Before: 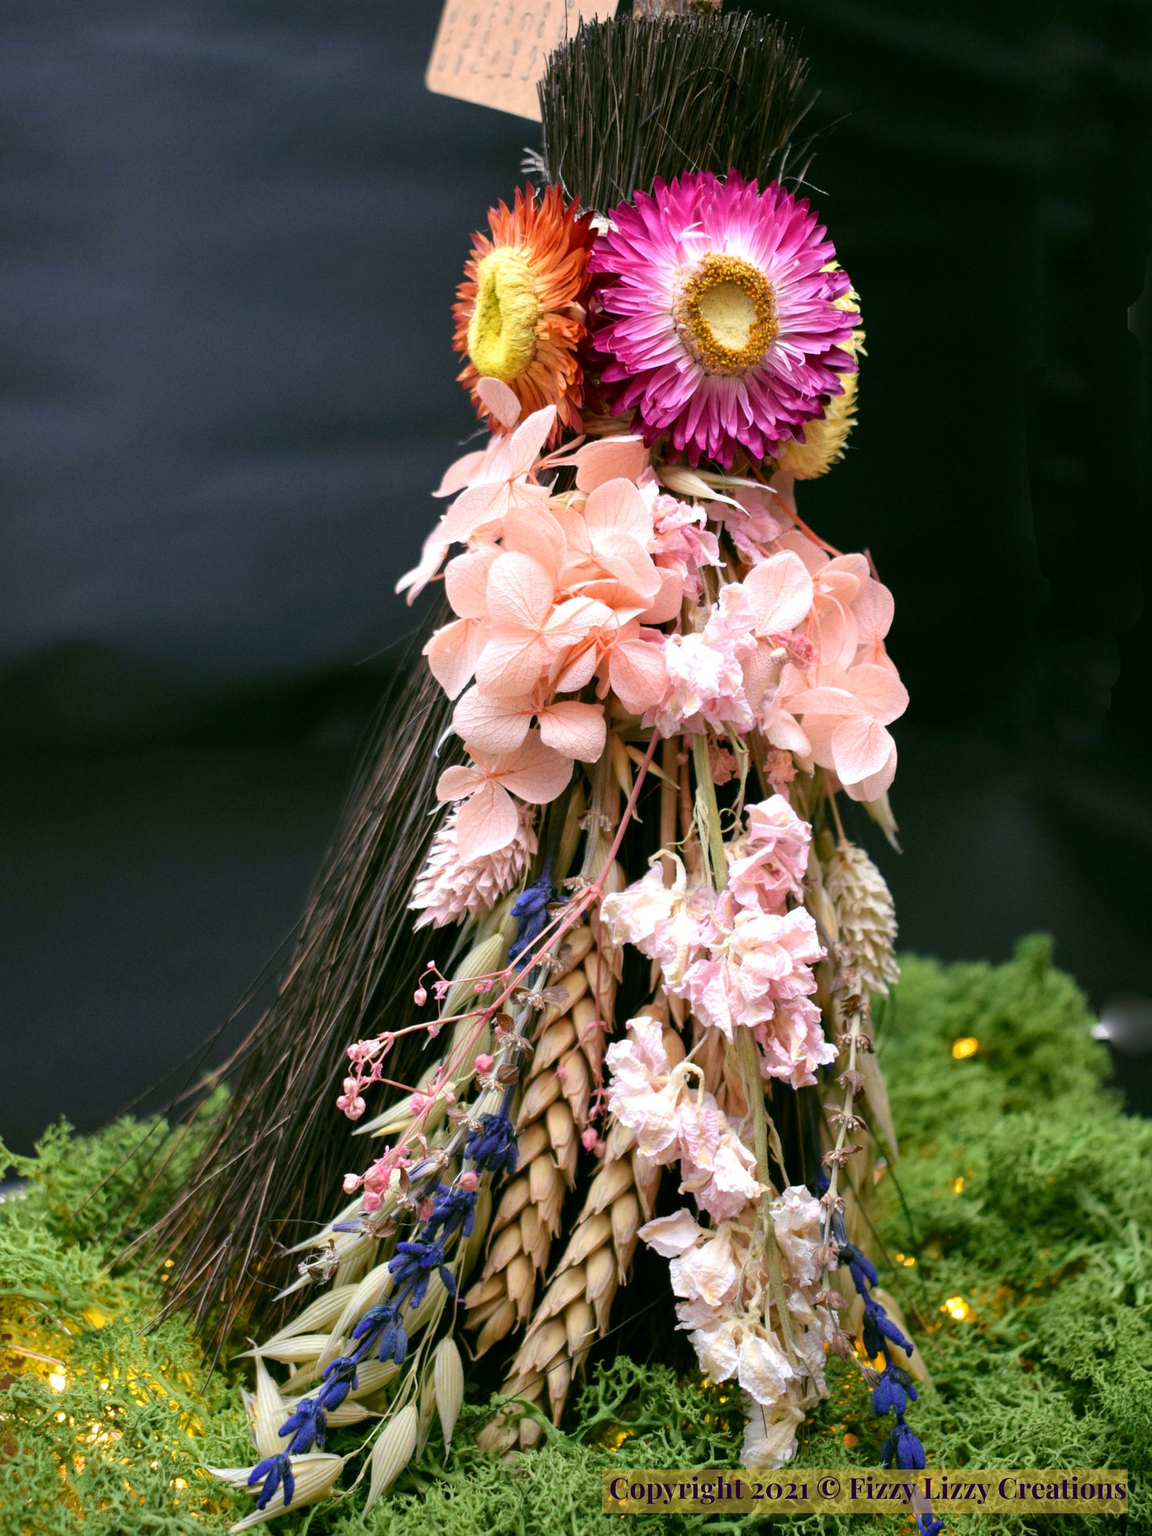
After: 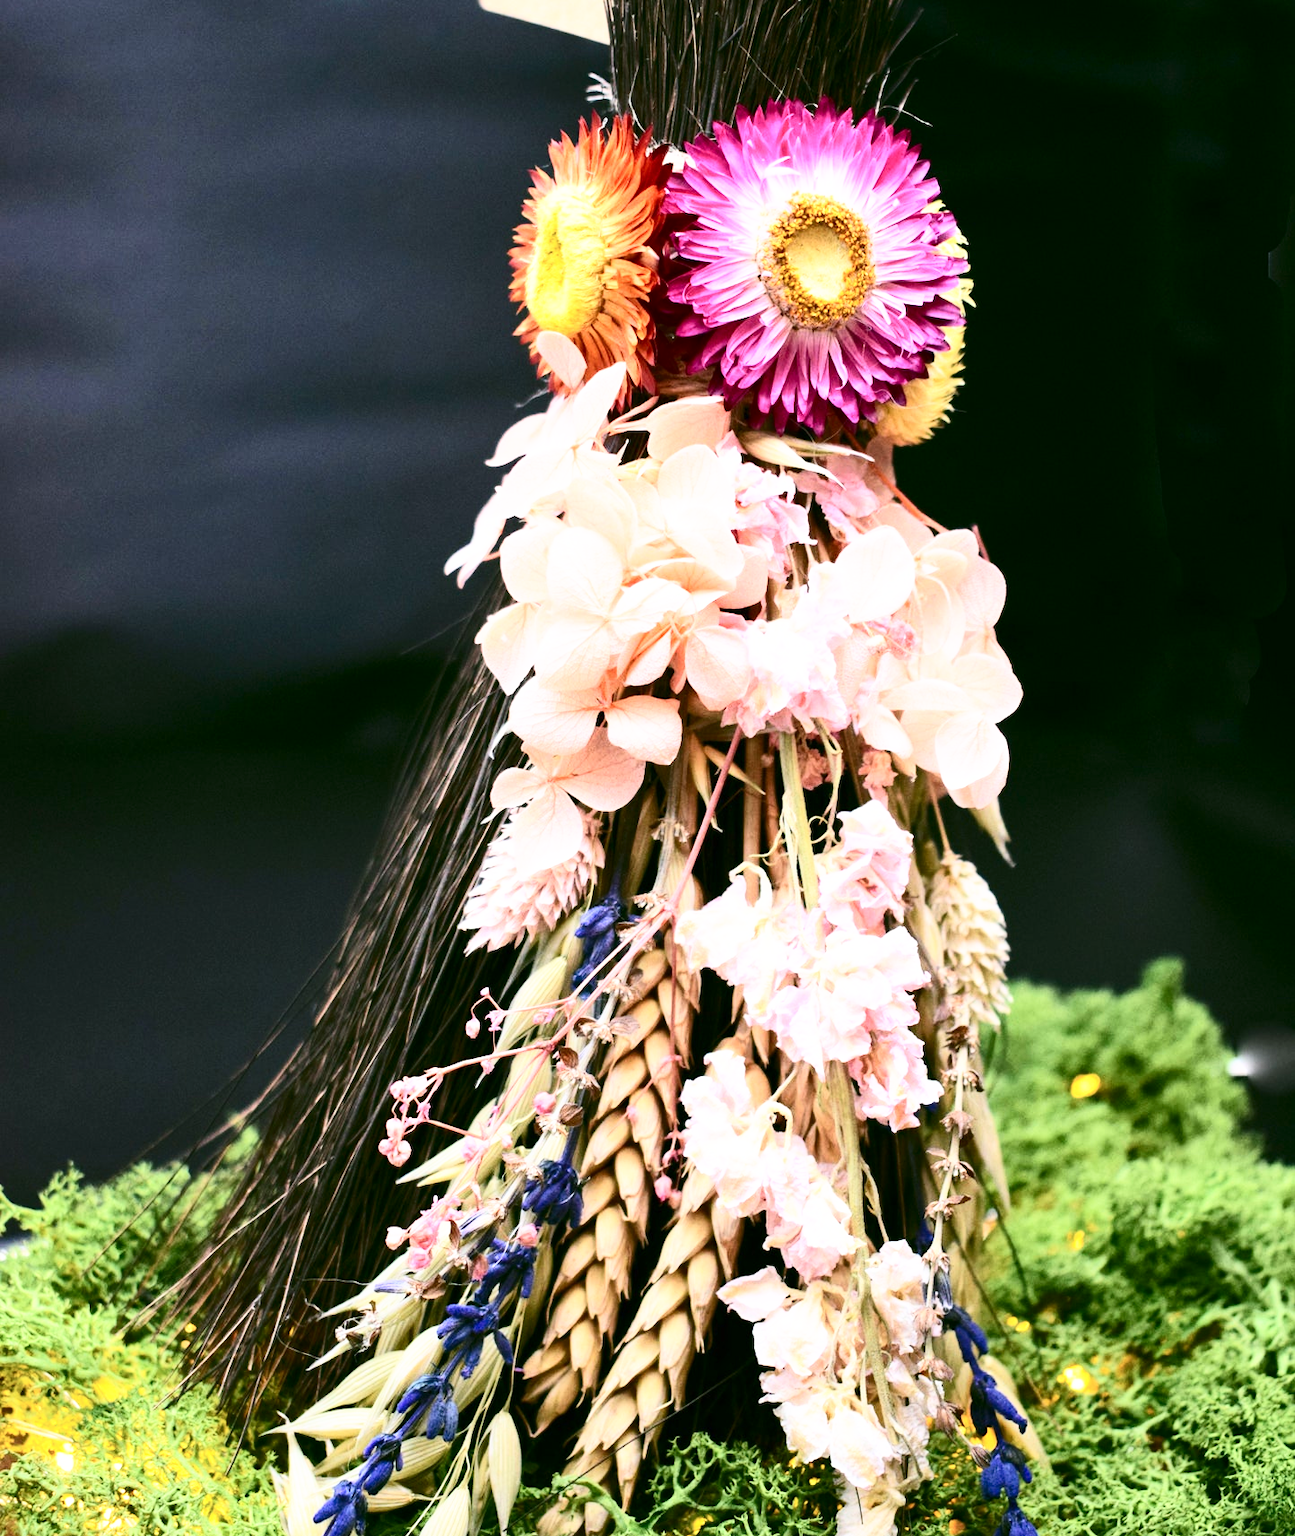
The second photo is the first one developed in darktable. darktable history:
crop and rotate: top 5.439%, bottom 5.66%
contrast brightness saturation: contrast 0.375, brightness 0.111
base curve: curves: ch0 [(0, 0) (0.557, 0.834) (1, 1)], preserve colors none
